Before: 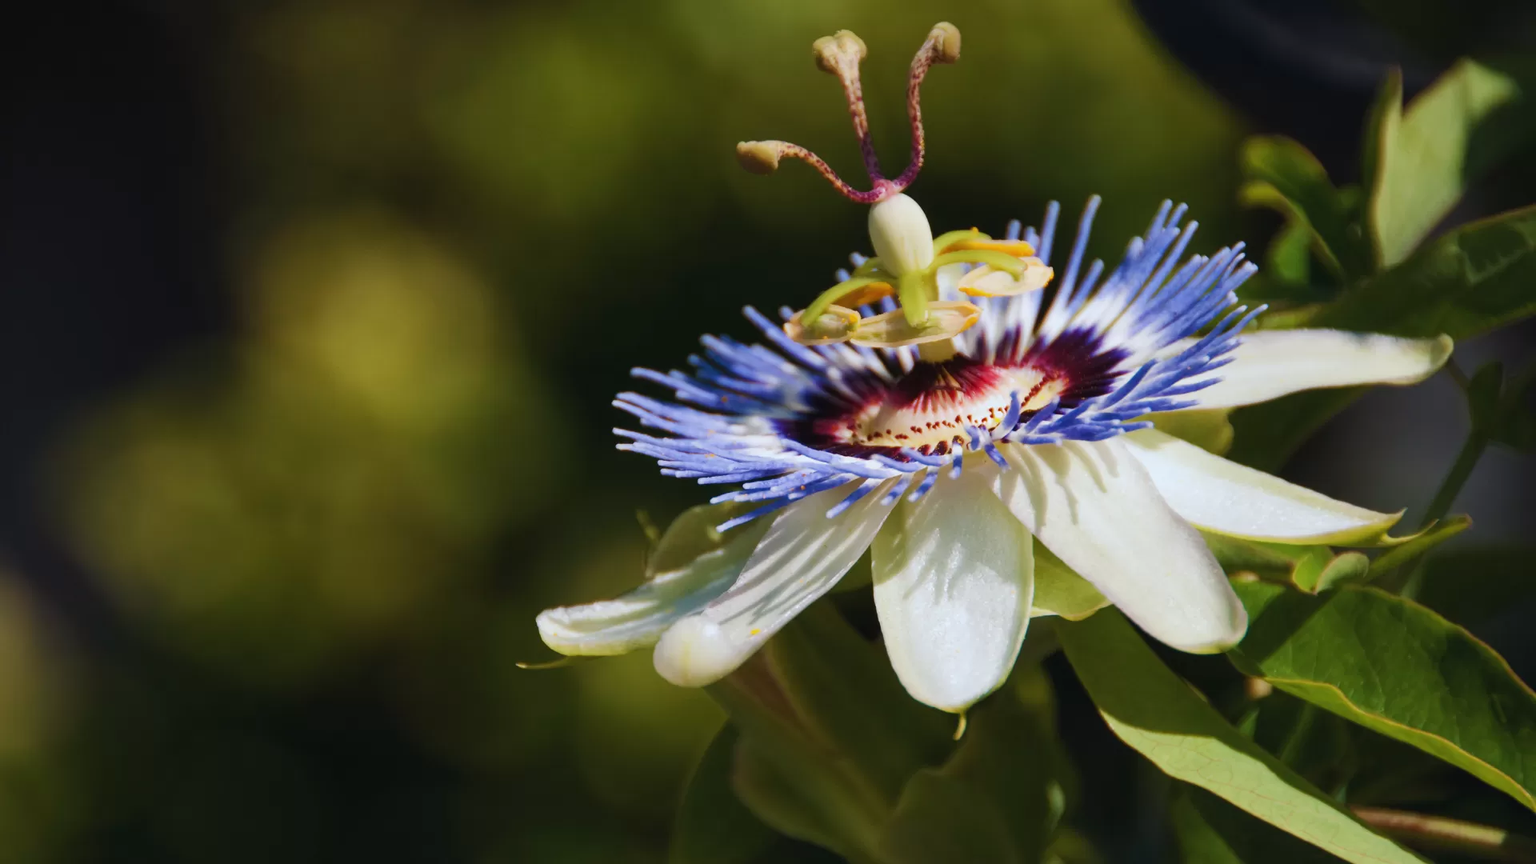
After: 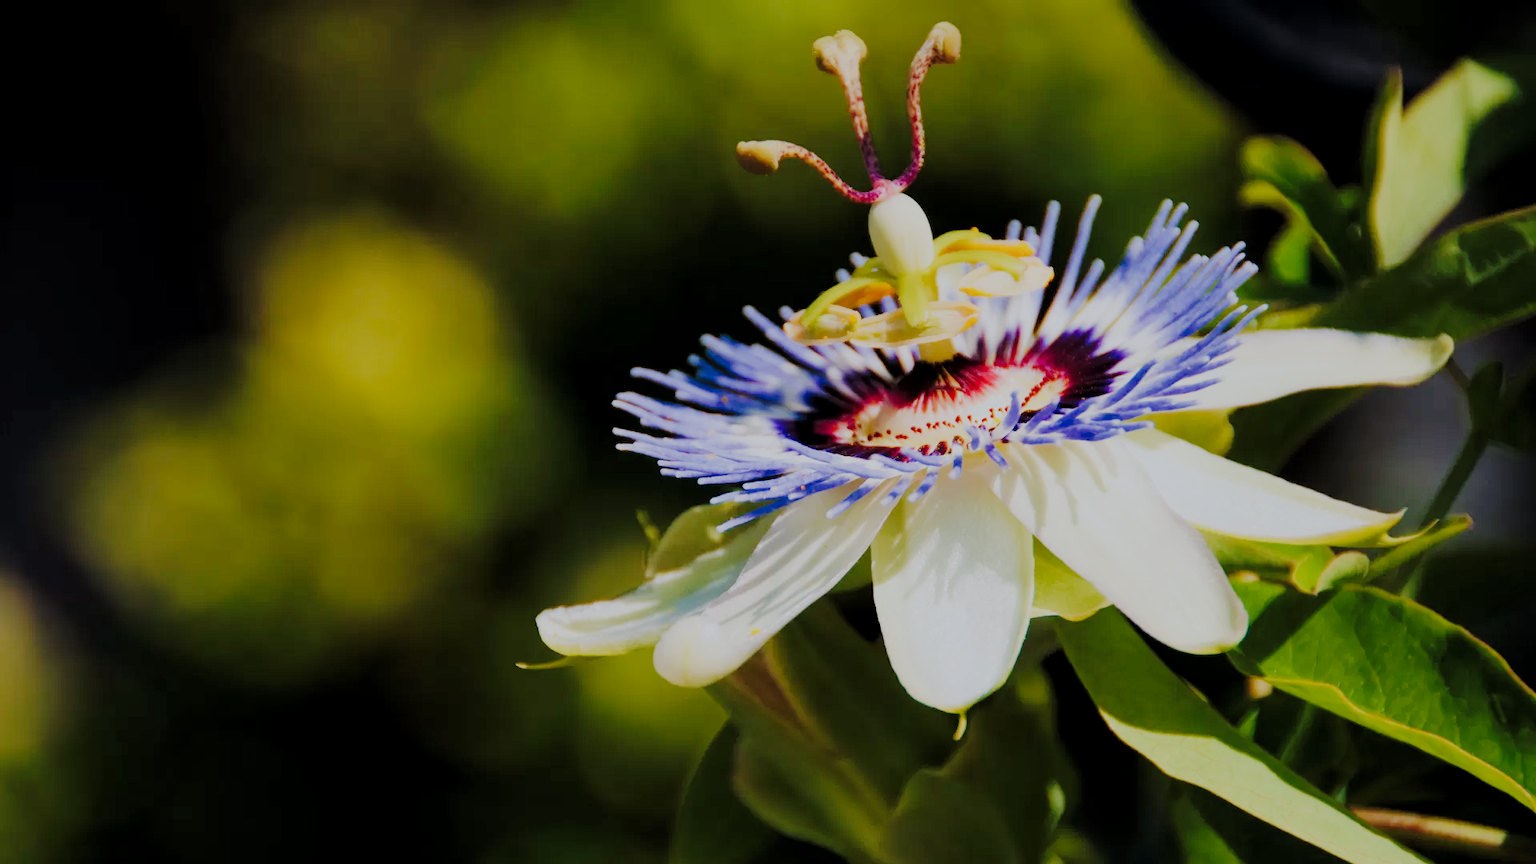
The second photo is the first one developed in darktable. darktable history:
filmic rgb: black relative exposure -7.04 EV, white relative exposure 5.95 EV, target black luminance 0%, hardness 2.76, latitude 61.23%, contrast 0.705, highlights saturation mix 11.37%, shadows ↔ highlights balance -0.113%
tone curve: curves: ch0 [(0.014, 0) (0.13, 0.09) (0.227, 0.211) (0.33, 0.395) (0.494, 0.615) (0.662, 0.76) (0.795, 0.846) (1, 0.969)]; ch1 [(0, 0) (0.366, 0.367) (0.447, 0.416) (0.473, 0.484) (0.504, 0.502) (0.525, 0.518) (0.564, 0.601) (0.634, 0.66) (0.746, 0.804) (1, 1)]; ch2 [(0, 0) (0.333, 0.346) (0.375, 0.375) (0.424, 0.43) (0.476, 0.498) (0.496, 0.505) (0.517, 0.522) (0.548, 0.548) (0.579, 0.618) (0.651, 0.674) (0.688, 0.728) (1, 1)], preserve colors none
